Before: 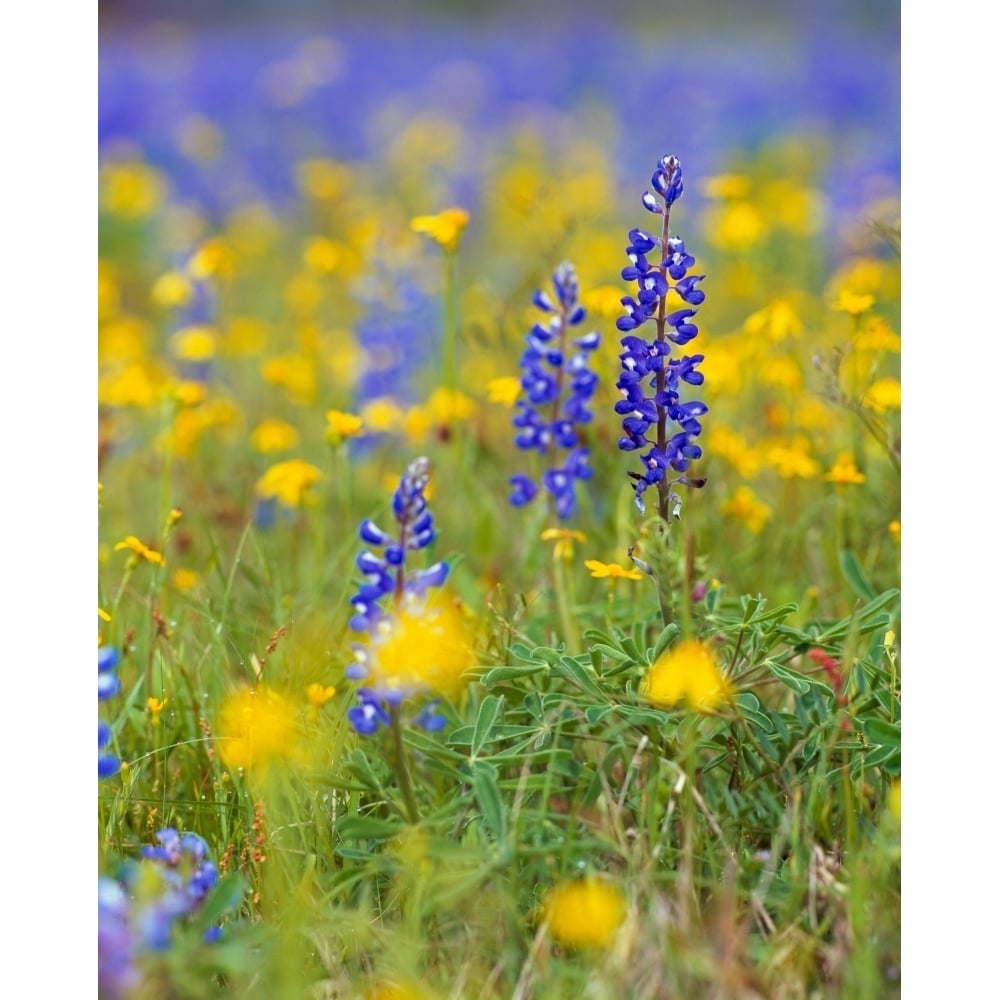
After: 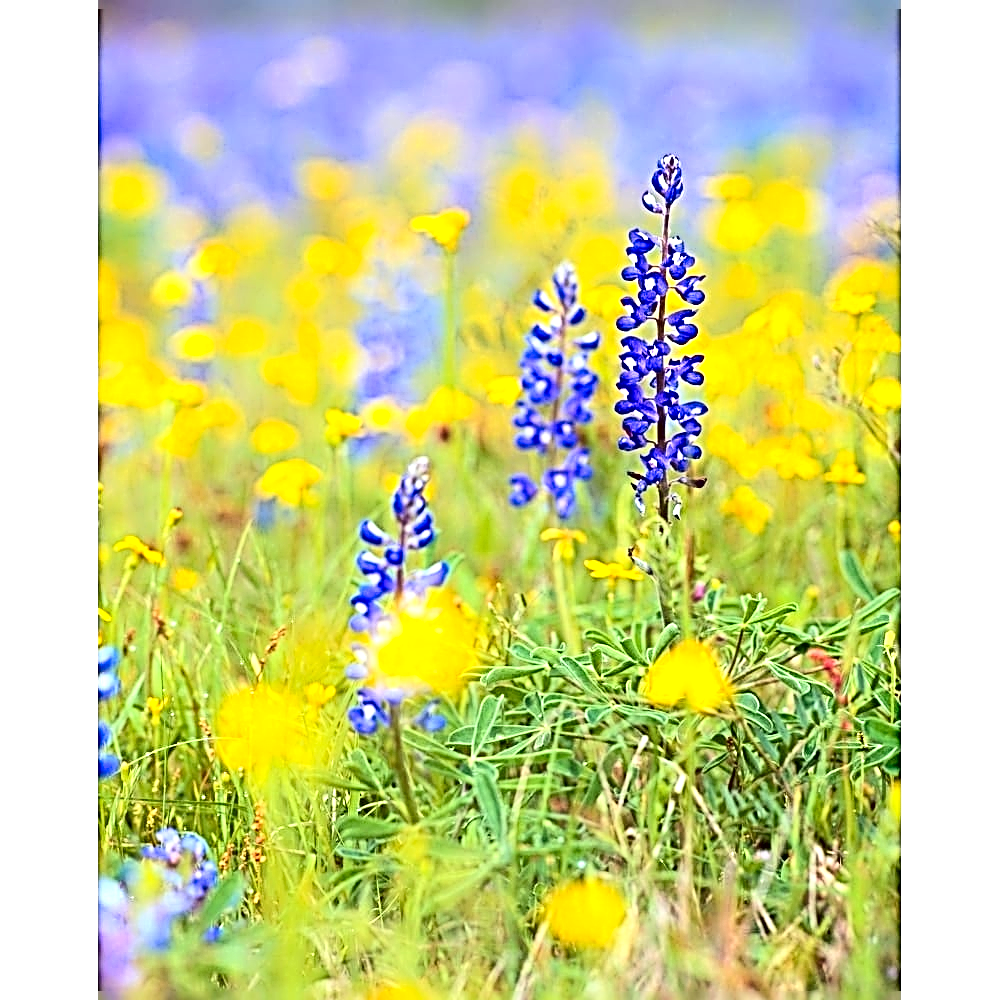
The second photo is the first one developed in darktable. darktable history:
contrast brightness saturation: contrast 0.204, brightness 0.153, saturation 0.14
sharpen: radius 3.205, amount 1.738
exposure: black level correction 0, exposure 0.694 EV, compensate highlight preservation false
